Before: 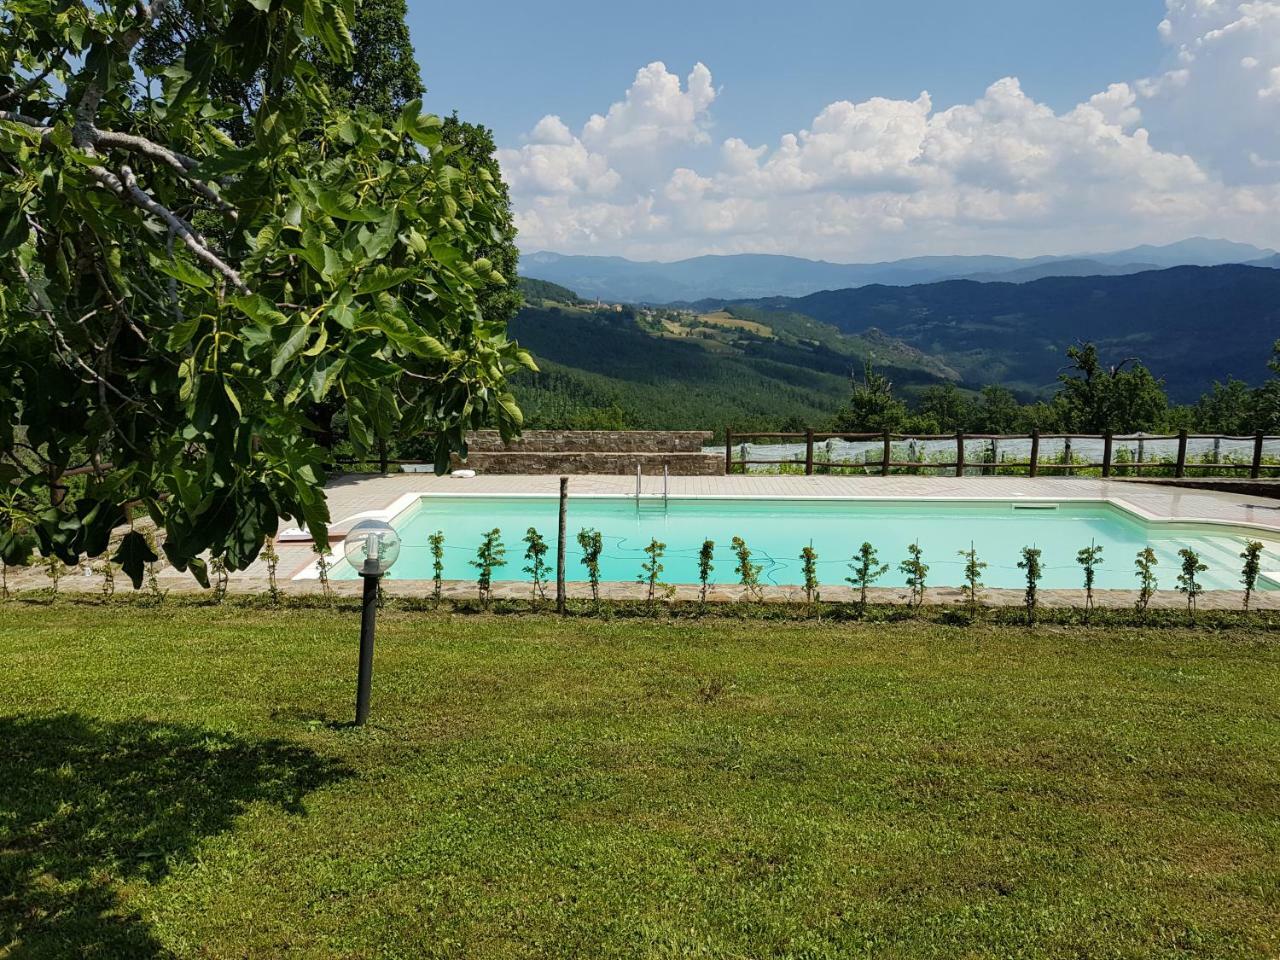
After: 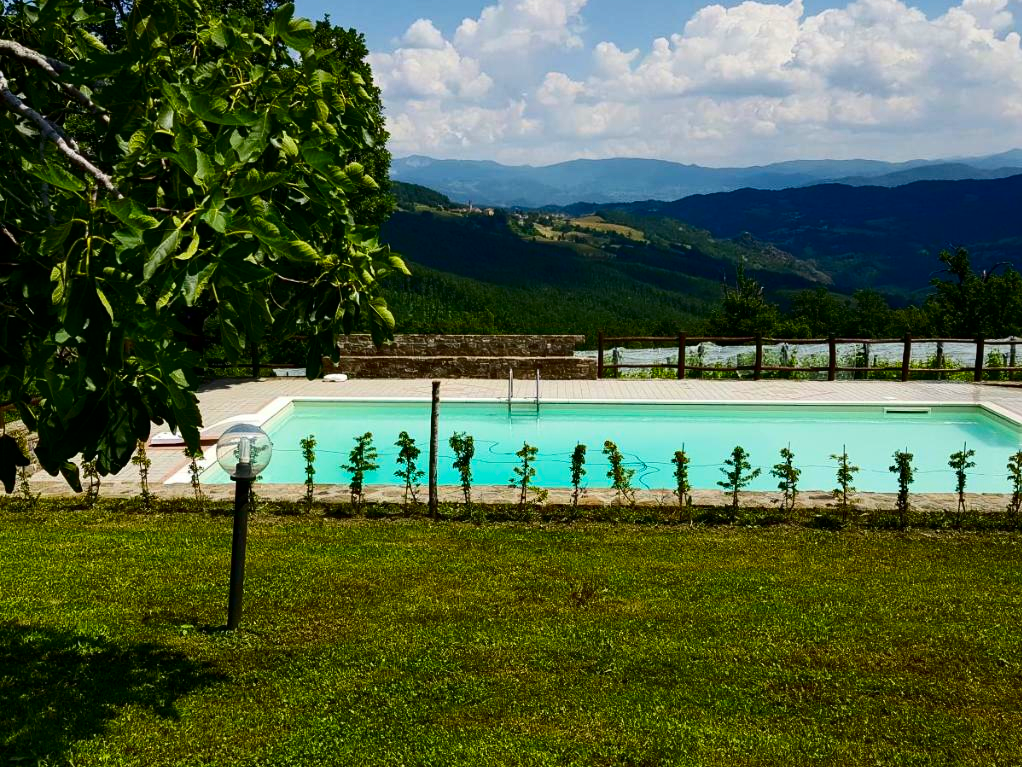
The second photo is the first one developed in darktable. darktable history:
color balance rgb: perceptual saturation grading › global saturation 10%, global vibrance 10%
contrast brightness saturation: contrast 0.22, brightness -0.19, saturation 0.24
crop and rotate: left 10.071%, top 10.071%, right 10.02%, bottom 10.02%
